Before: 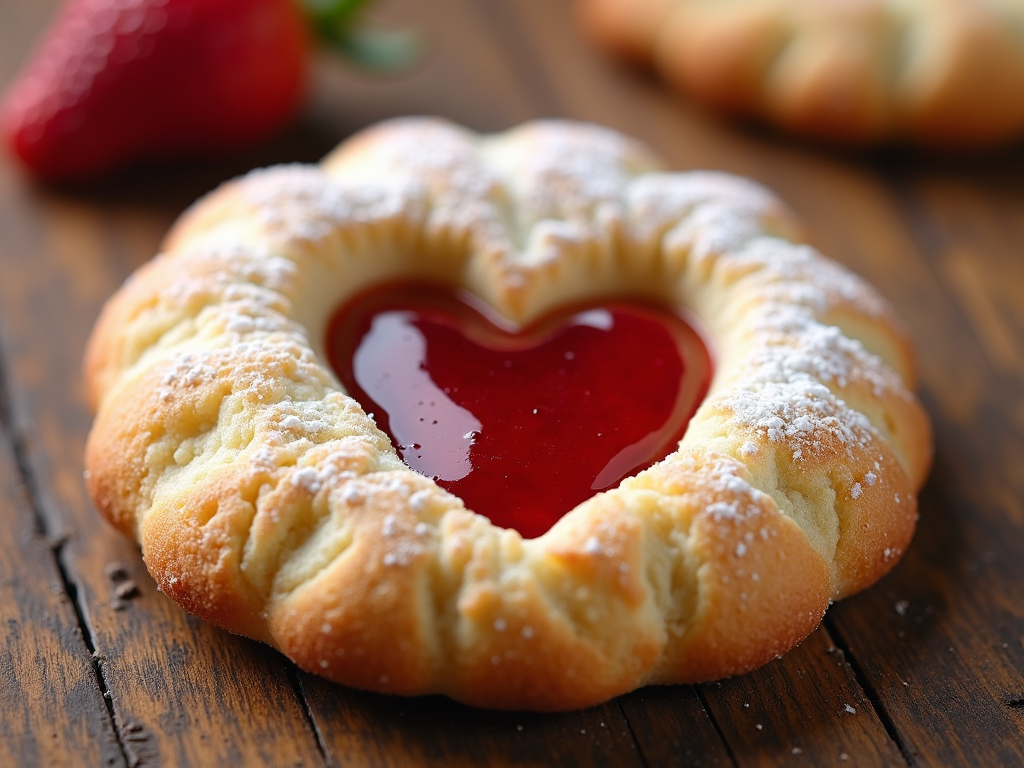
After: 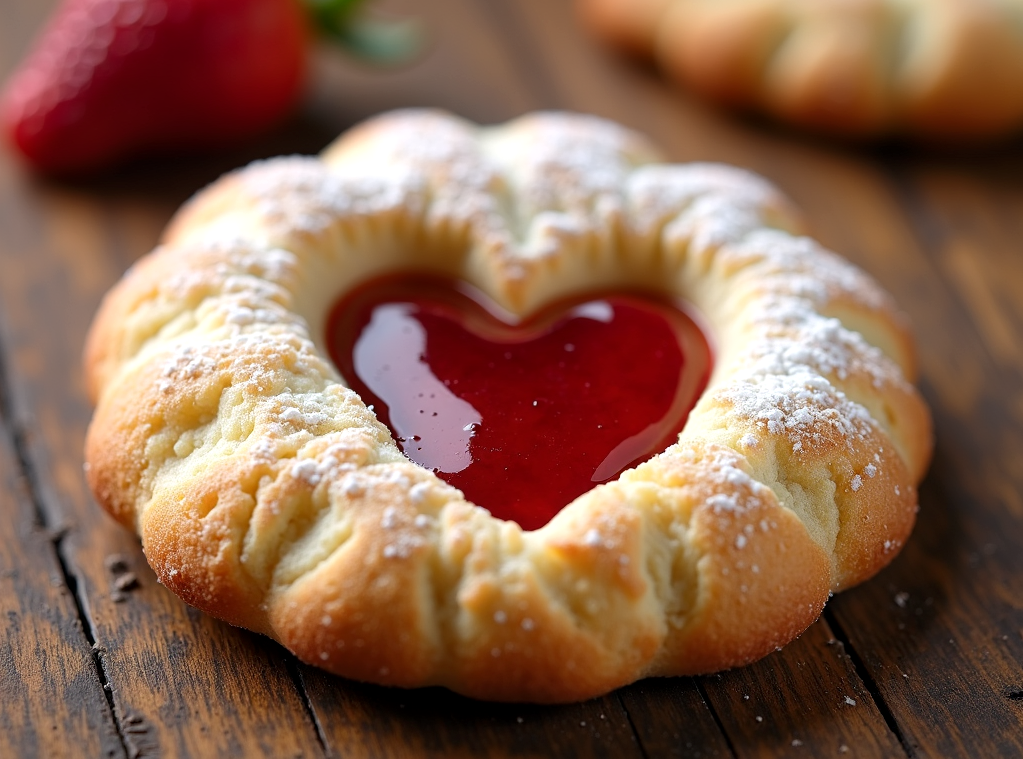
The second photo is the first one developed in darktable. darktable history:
crop: top 1.127%, right 0.087%
local contrast: highlights 107%, shadows 101%, detail 119%, midtone range 0.2
